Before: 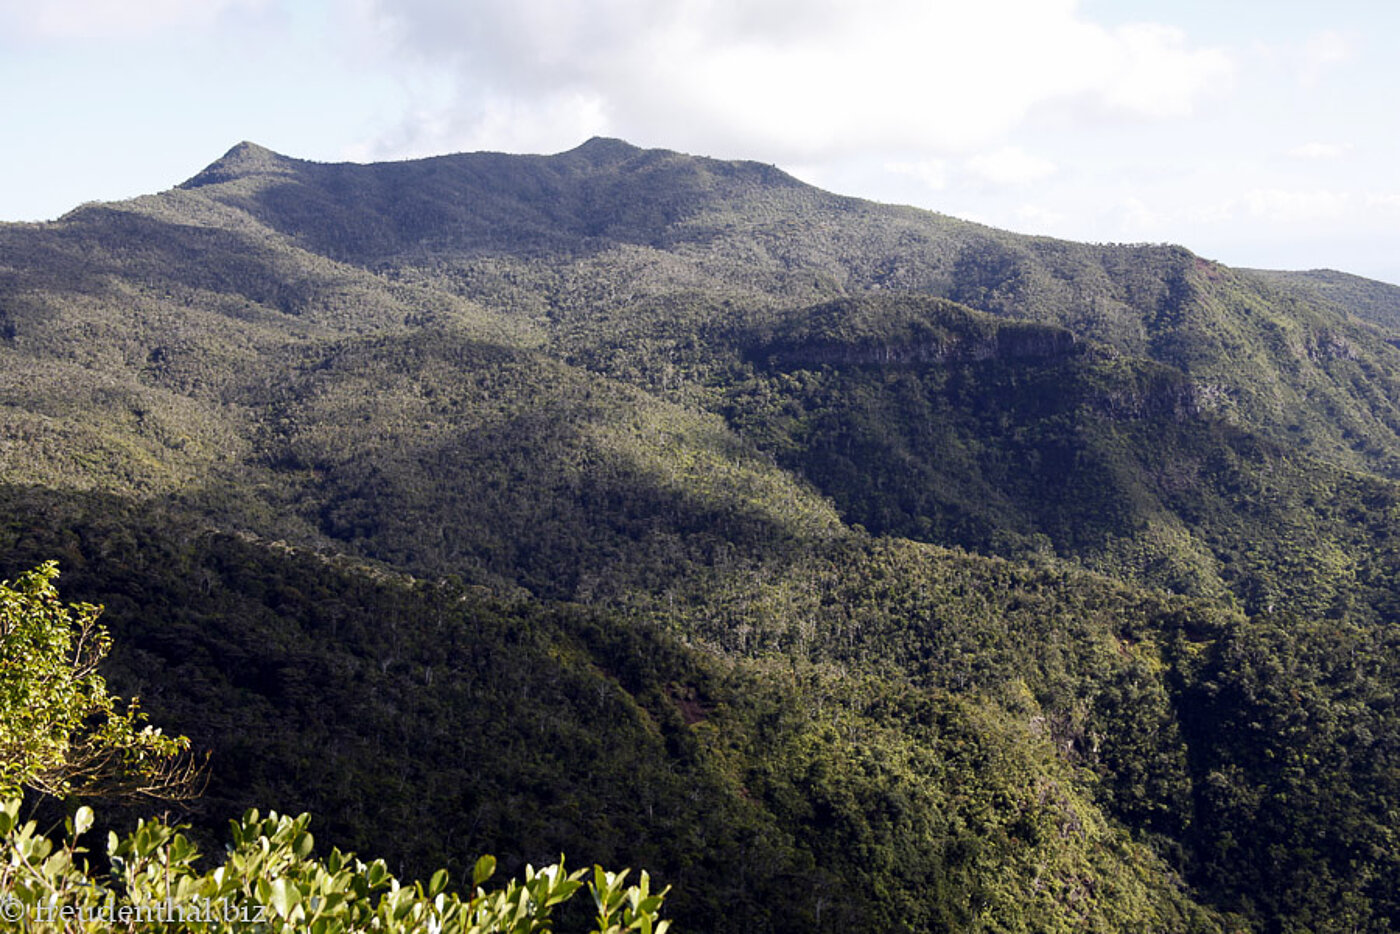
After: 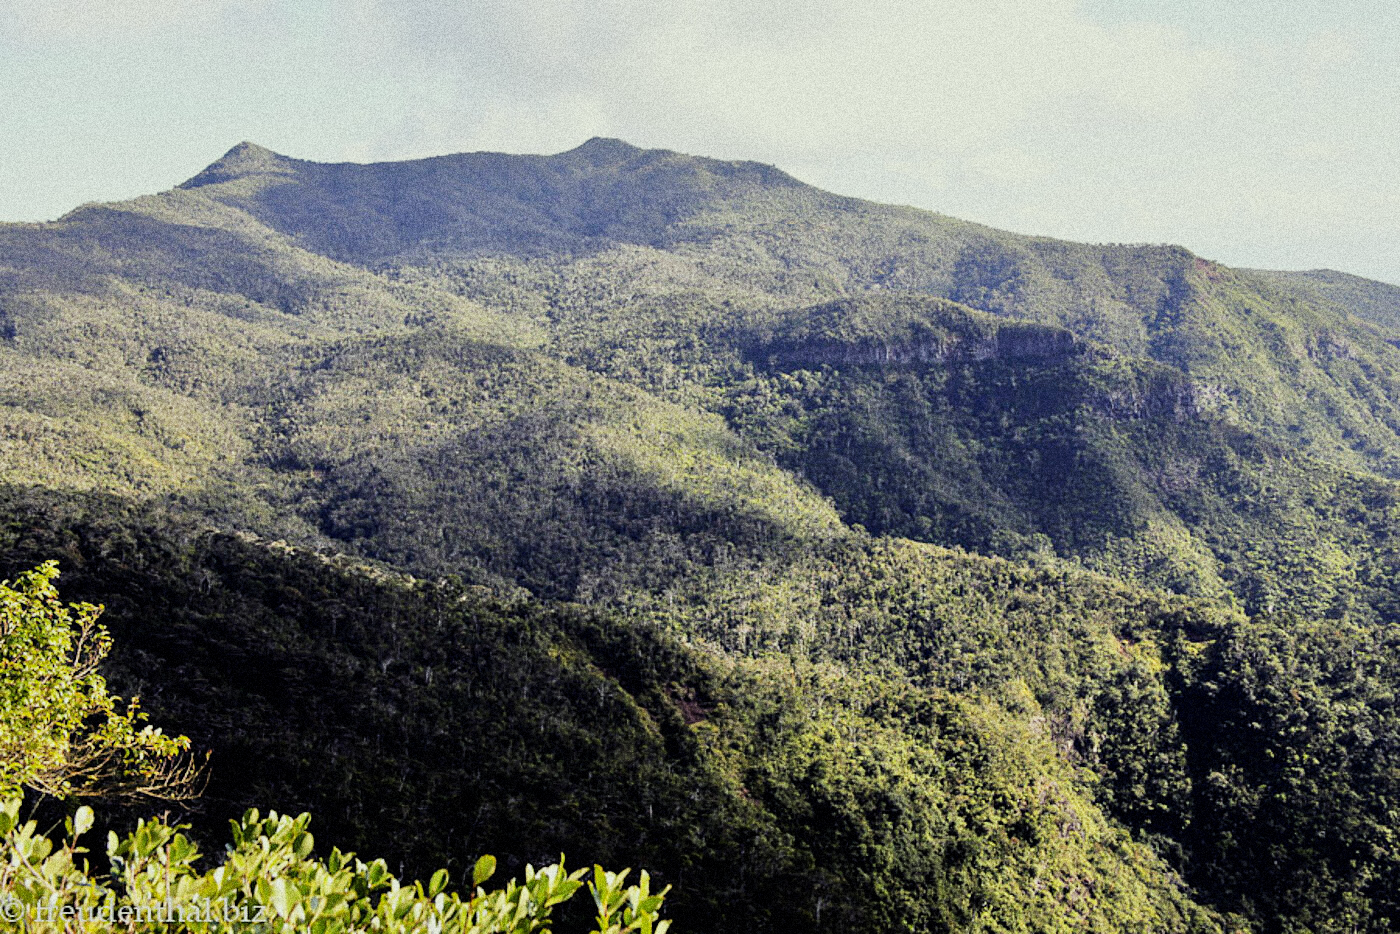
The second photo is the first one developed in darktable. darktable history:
grain: coarseness 14.49 ISO, strength 48.04%, mid-tones bias 35%
tone equalizer: -7 EV 0.15 EV, -6 EV 0.6 EV, -5 EV 1.15 EV, -4 EV 1.33 EV, -3 EV 1.15 EV, -2 EV 0.6 EV, -1 EV 0.15 EV, mask exposure compensation -0.5 EV
filmic rgb: black relative exposure -7.5 EV, white relative exposure 5 EV, hardness 3.31, contrast 1.3, contrast in shadows safe
color correction: highlights a* -4.28, highlights b* 6.53
